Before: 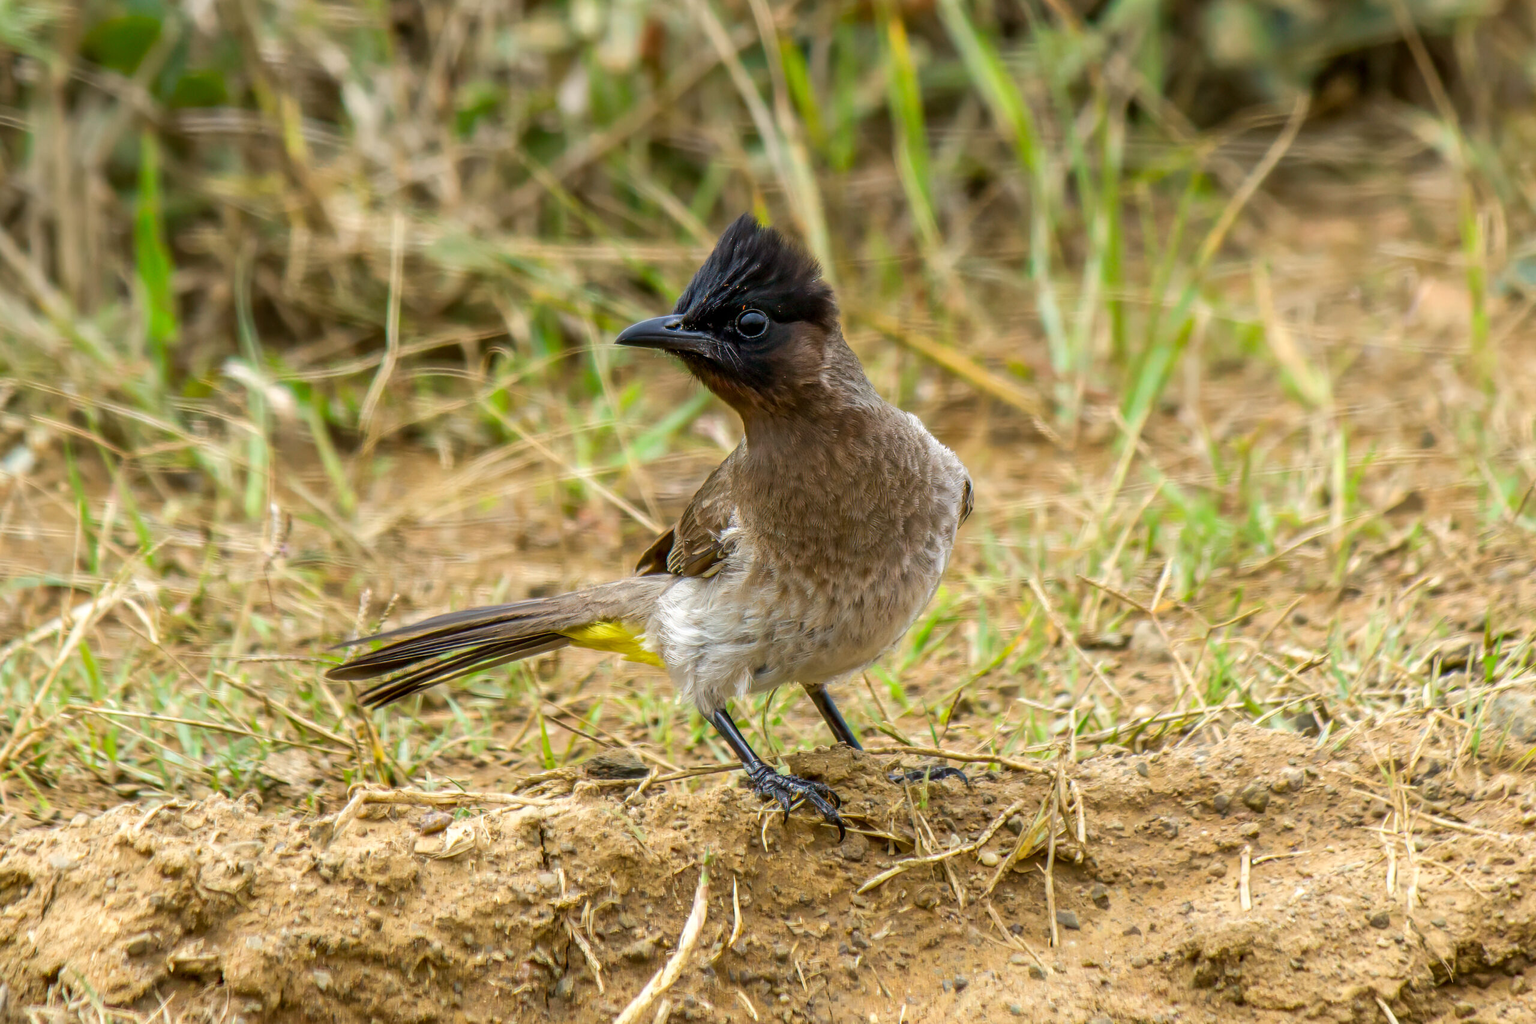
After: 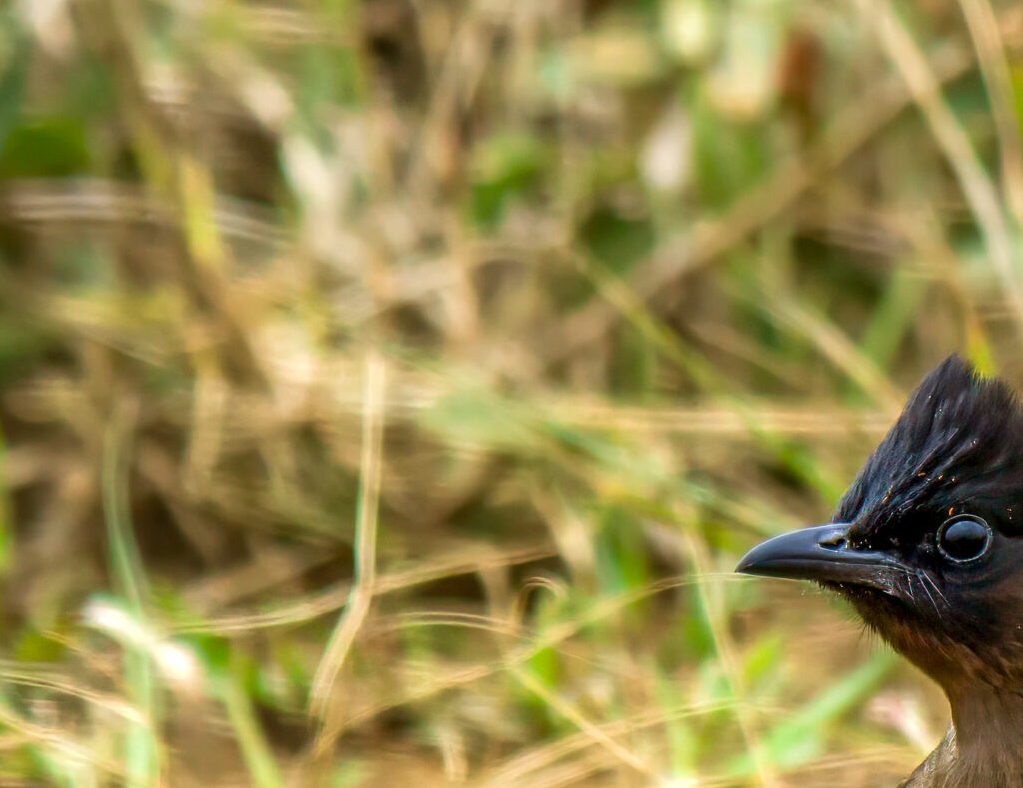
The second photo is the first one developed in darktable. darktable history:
exposure: compensate exposure bias true, compensate highlight preservation false
crop and rotate: left 11.303%, top 0.087%, right 48.713%, bottom 53.709%
velvia: on, module defaults
